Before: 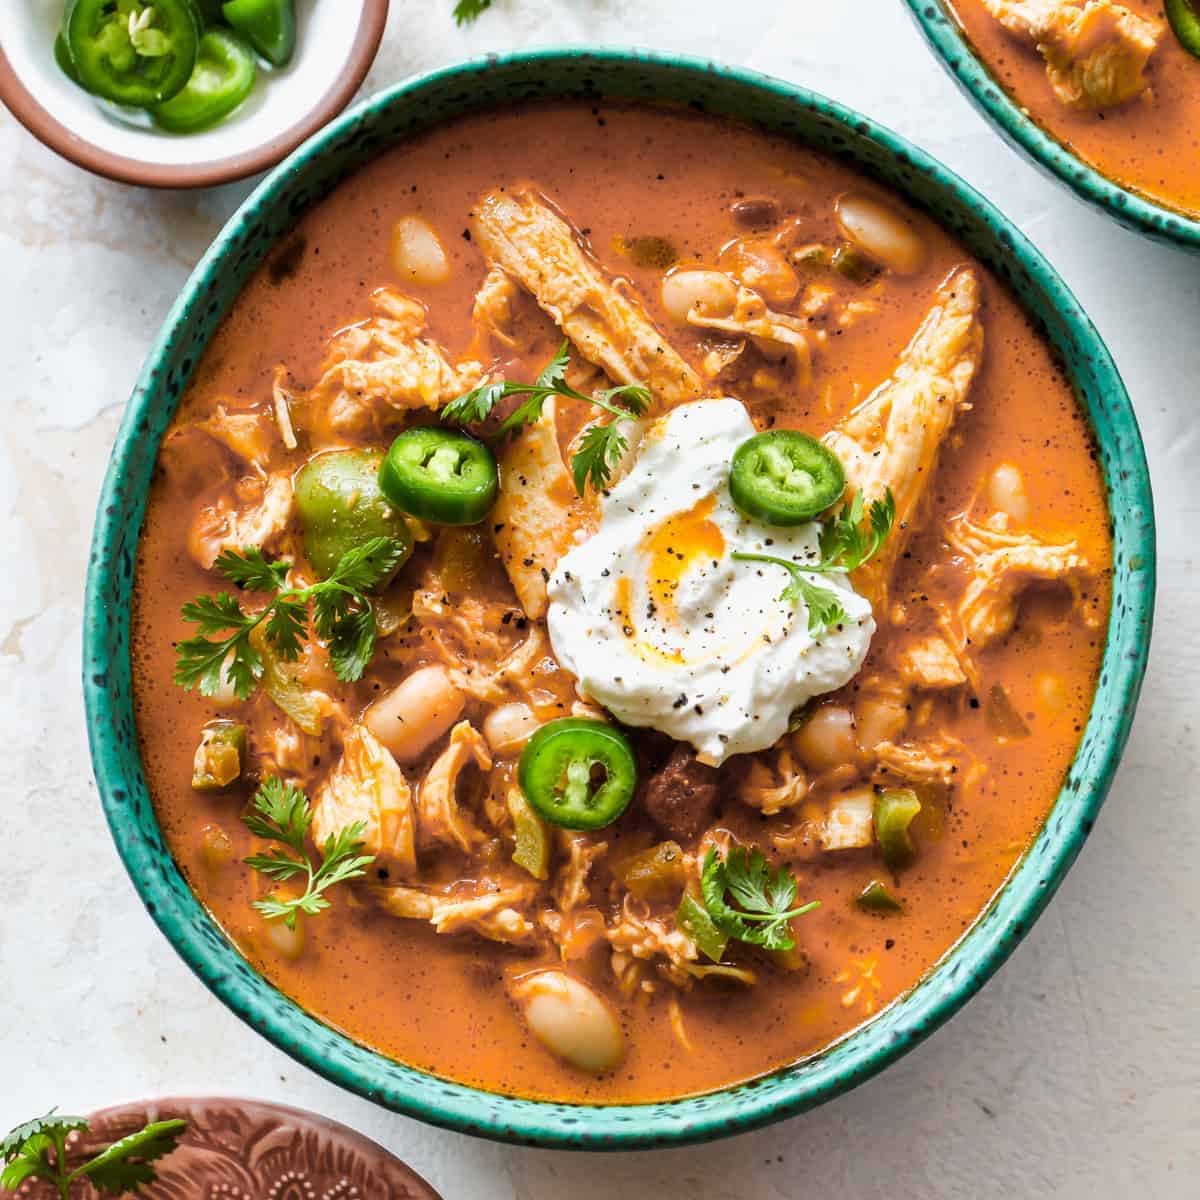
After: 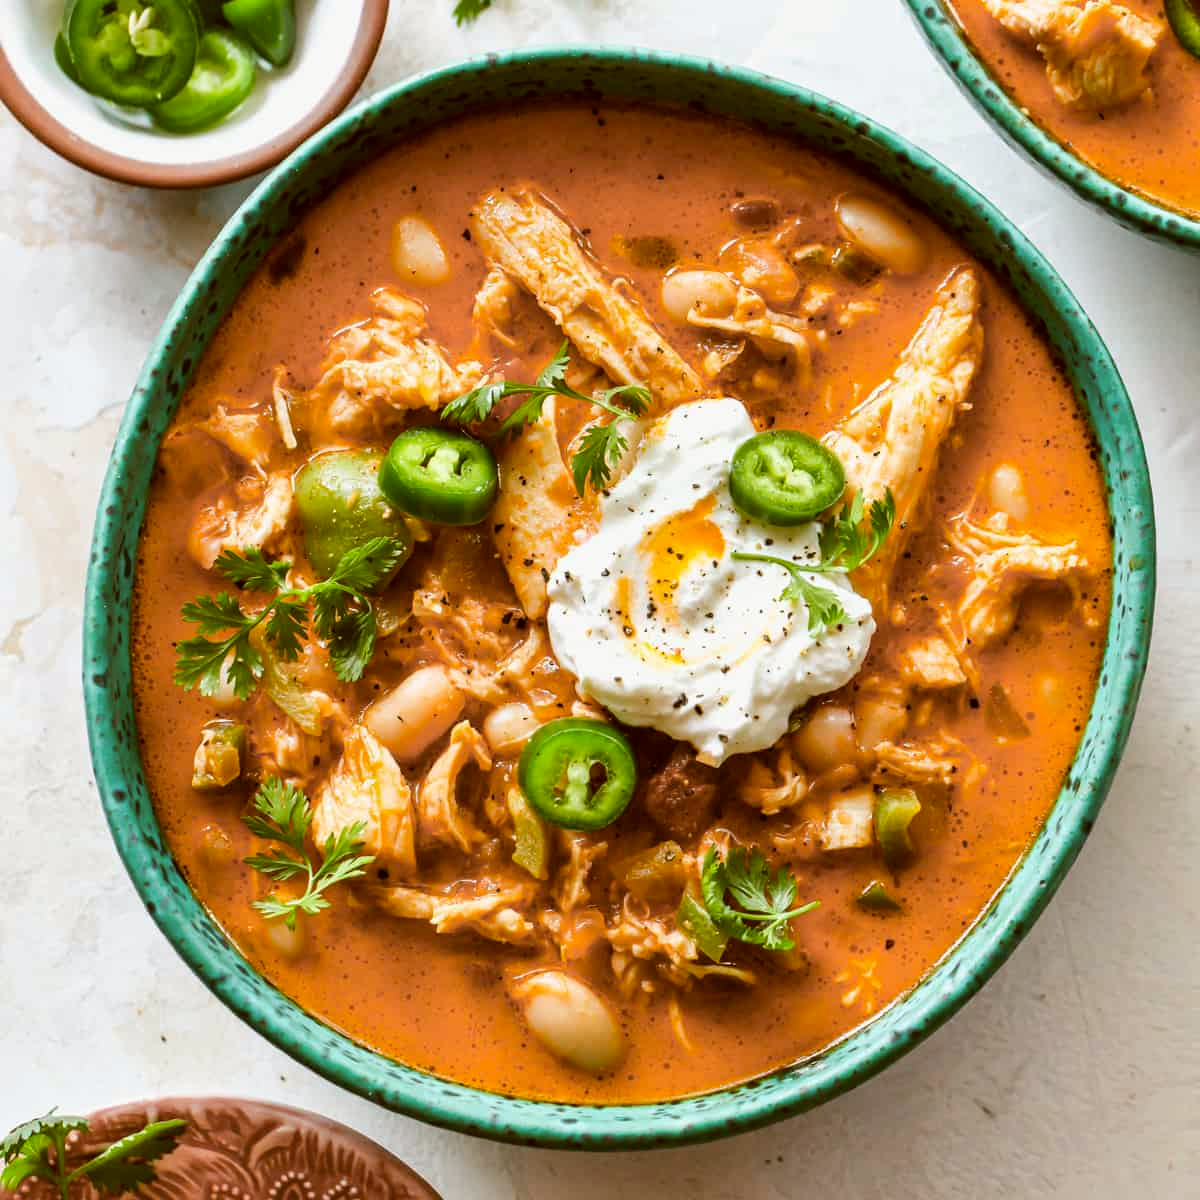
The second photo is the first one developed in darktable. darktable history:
color correction: highlights a* -0.542, highlights b* 0.168, shadows a* 5.23, shadows b* 20.7
